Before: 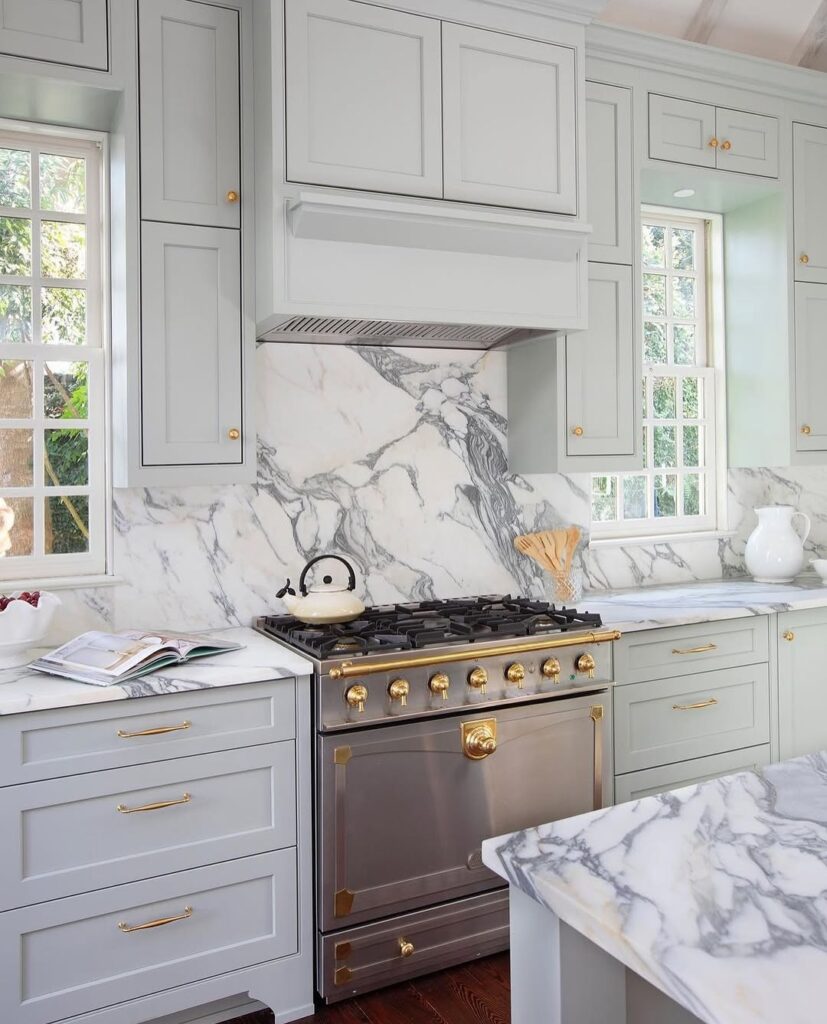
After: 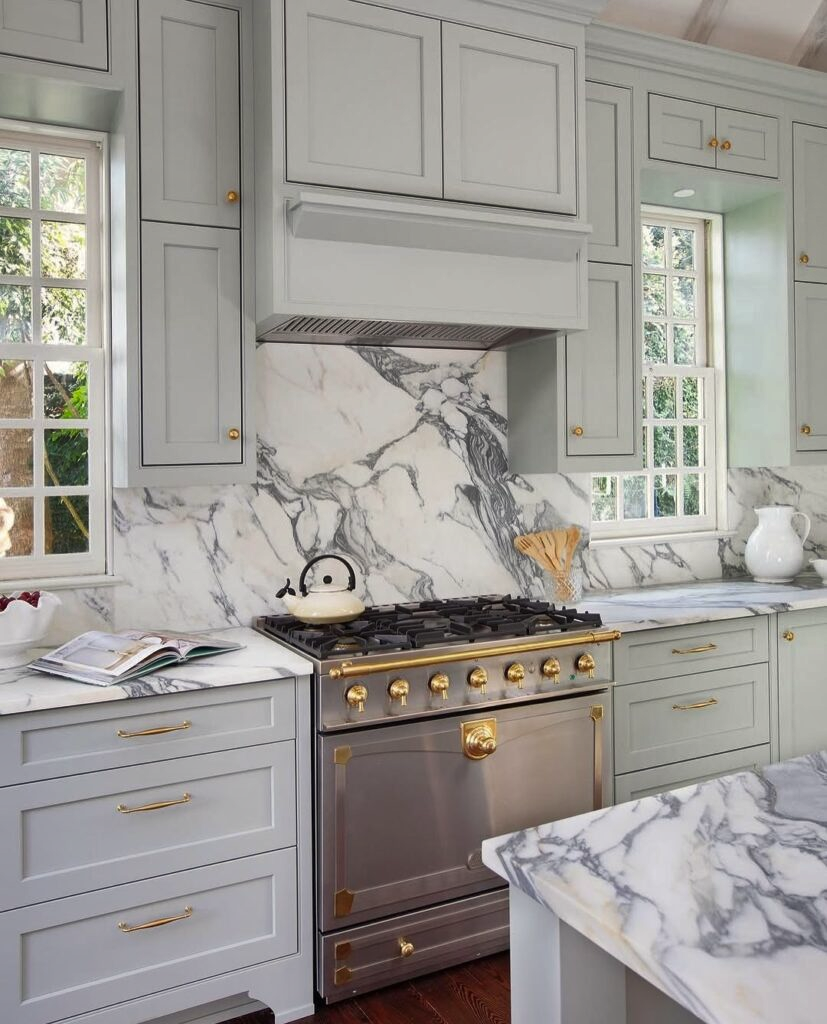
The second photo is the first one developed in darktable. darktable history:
shadows and highlights: radius 118.72, shadows 41.51, highlights -61.79, soften with gaussian
color correction: highlights b* 2.97
